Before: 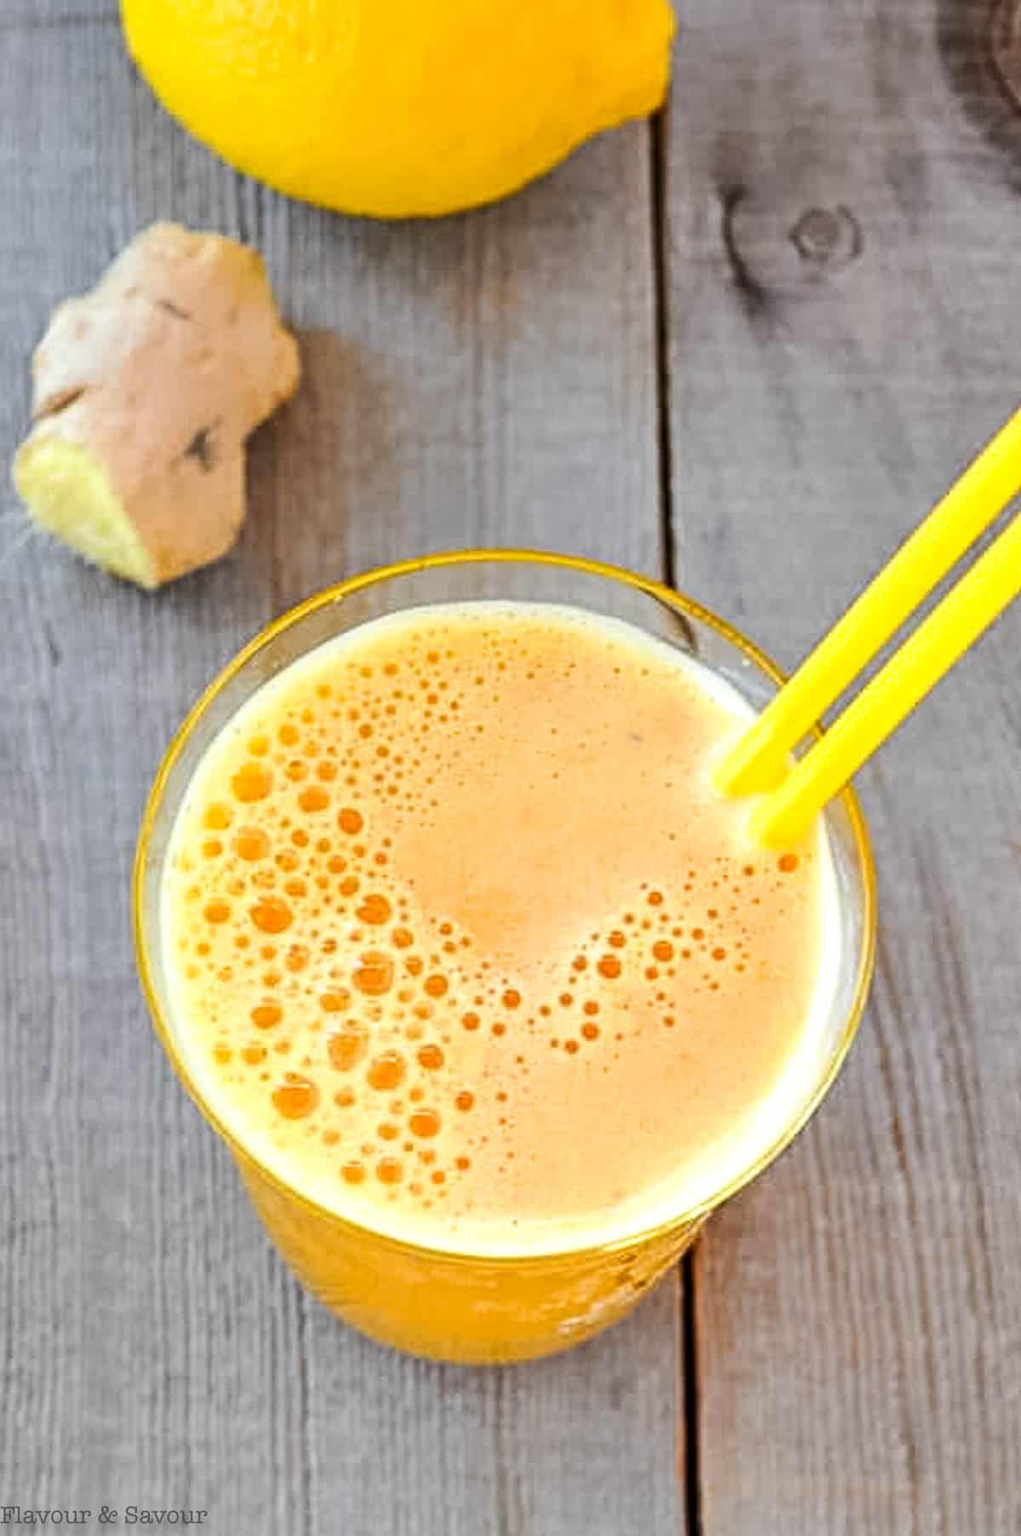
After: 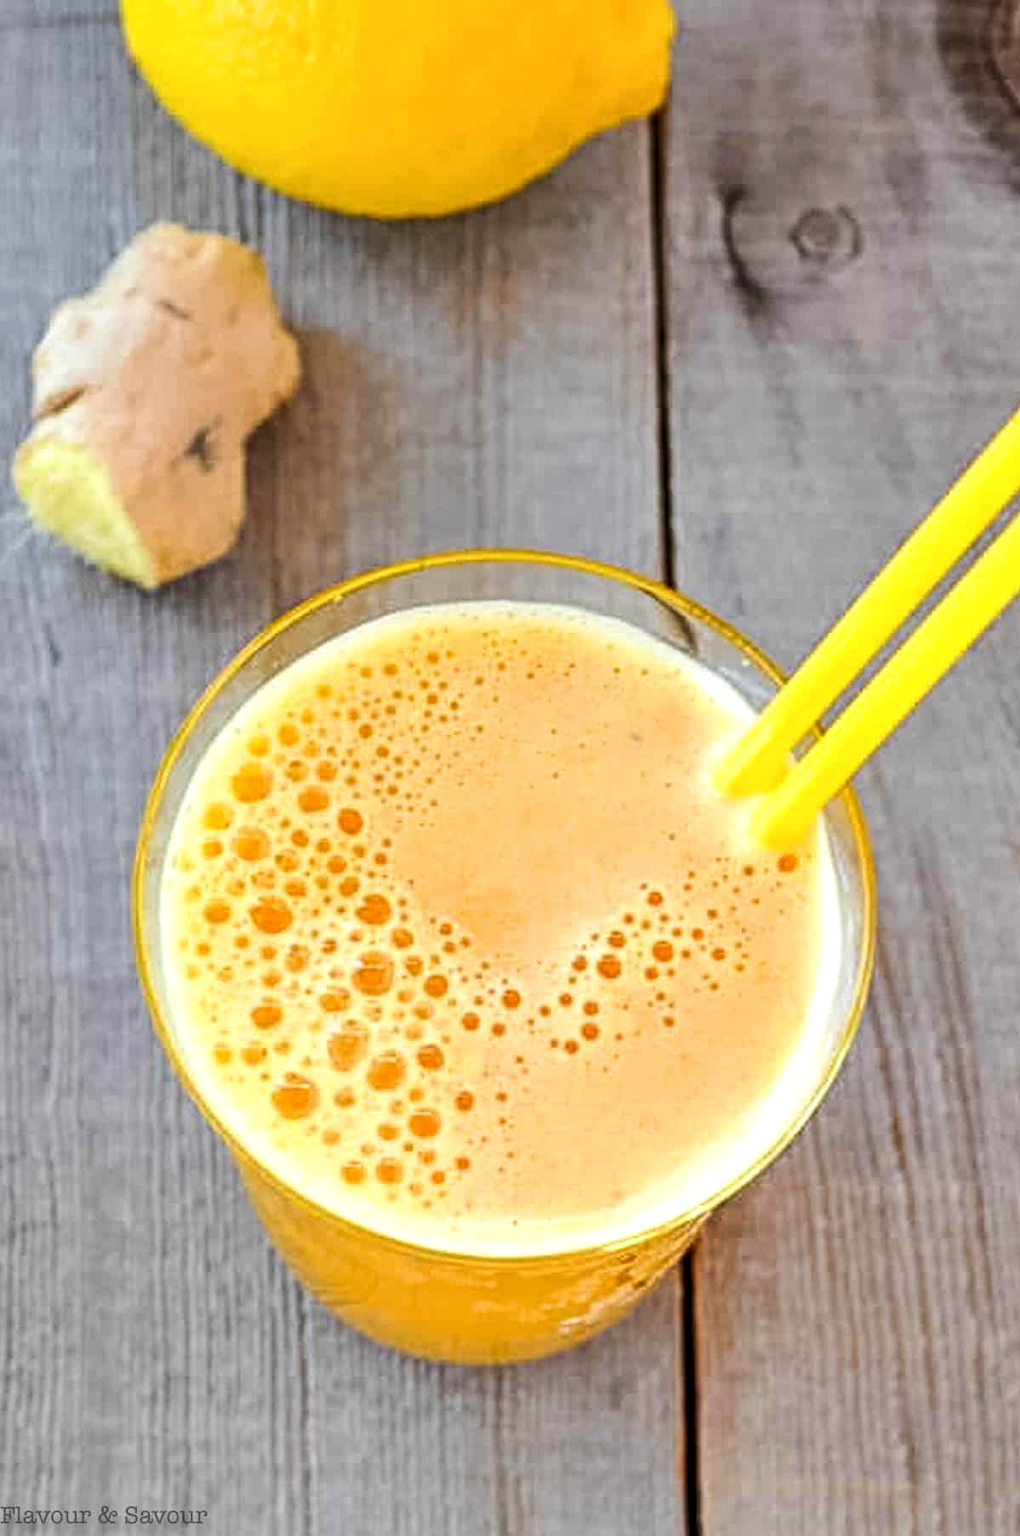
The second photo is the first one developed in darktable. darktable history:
local contrast: highlights 105%, shadows 99%, detail 120%, midtone range 0.2
velvia: strength 15.61%
